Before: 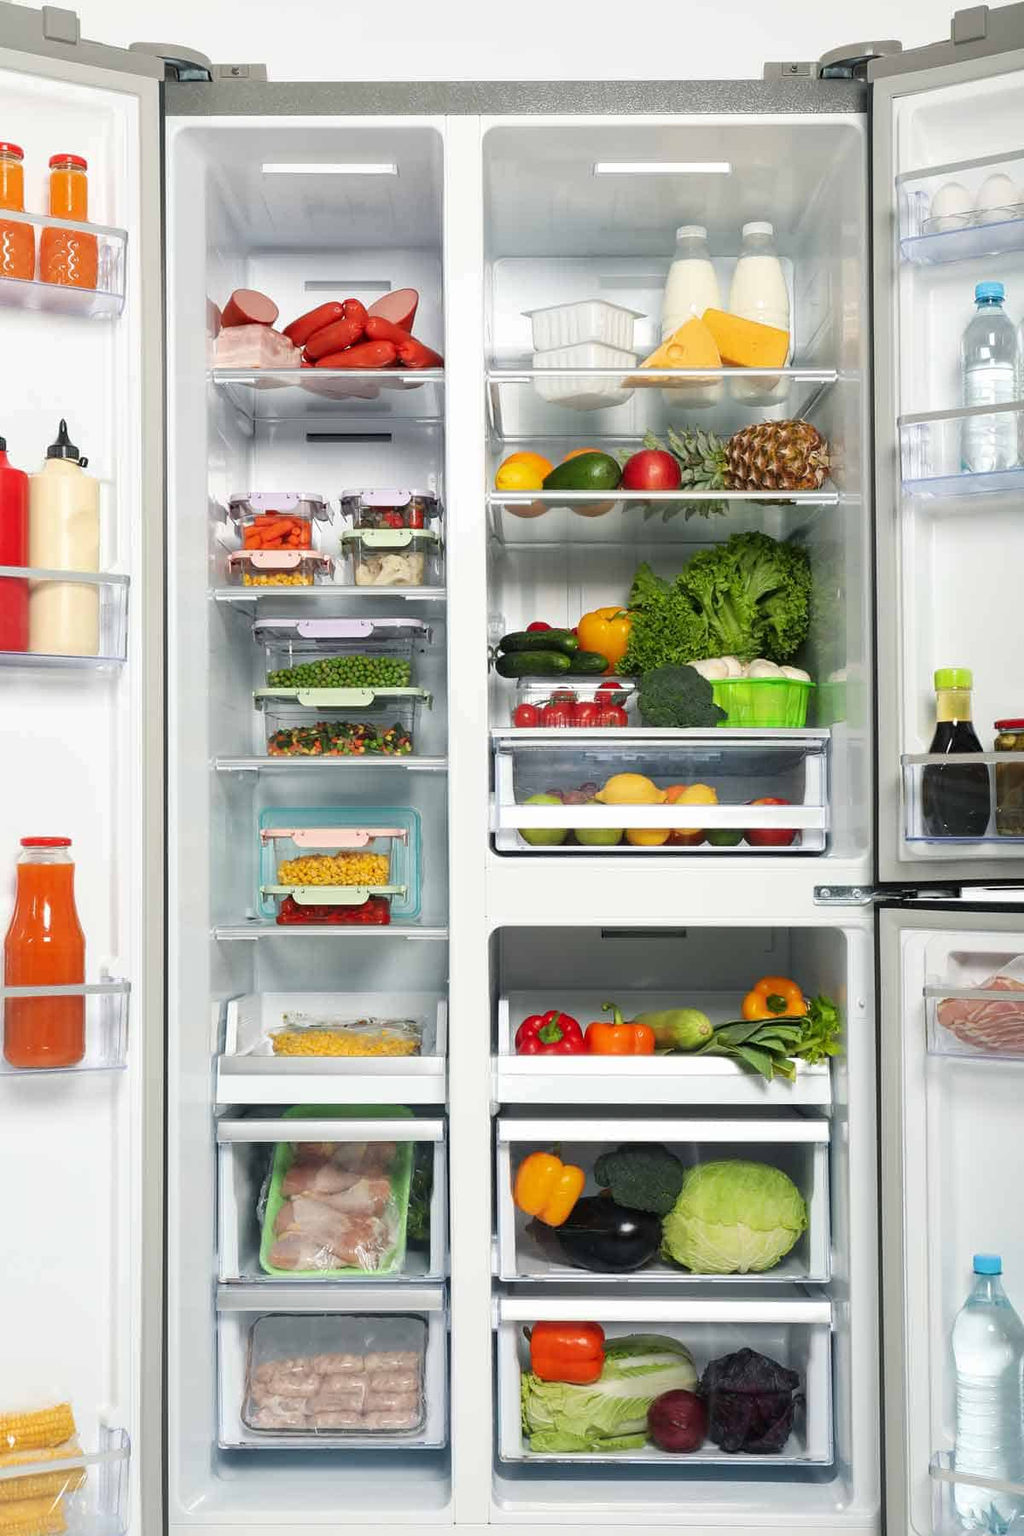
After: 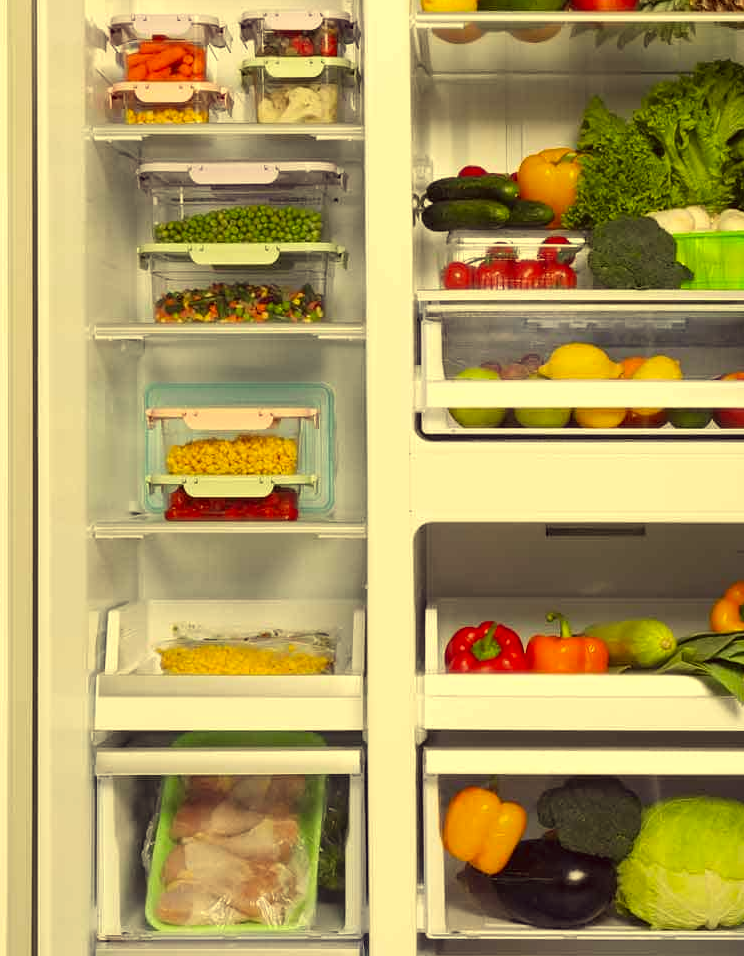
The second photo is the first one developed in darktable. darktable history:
color correction: highlights a* -0.482, highlights b* 40, shadows a* 9.8, shadows b* -0.161
crop: left 13.312%, top 31.28%, right 24.627%, bottom 15.582%
